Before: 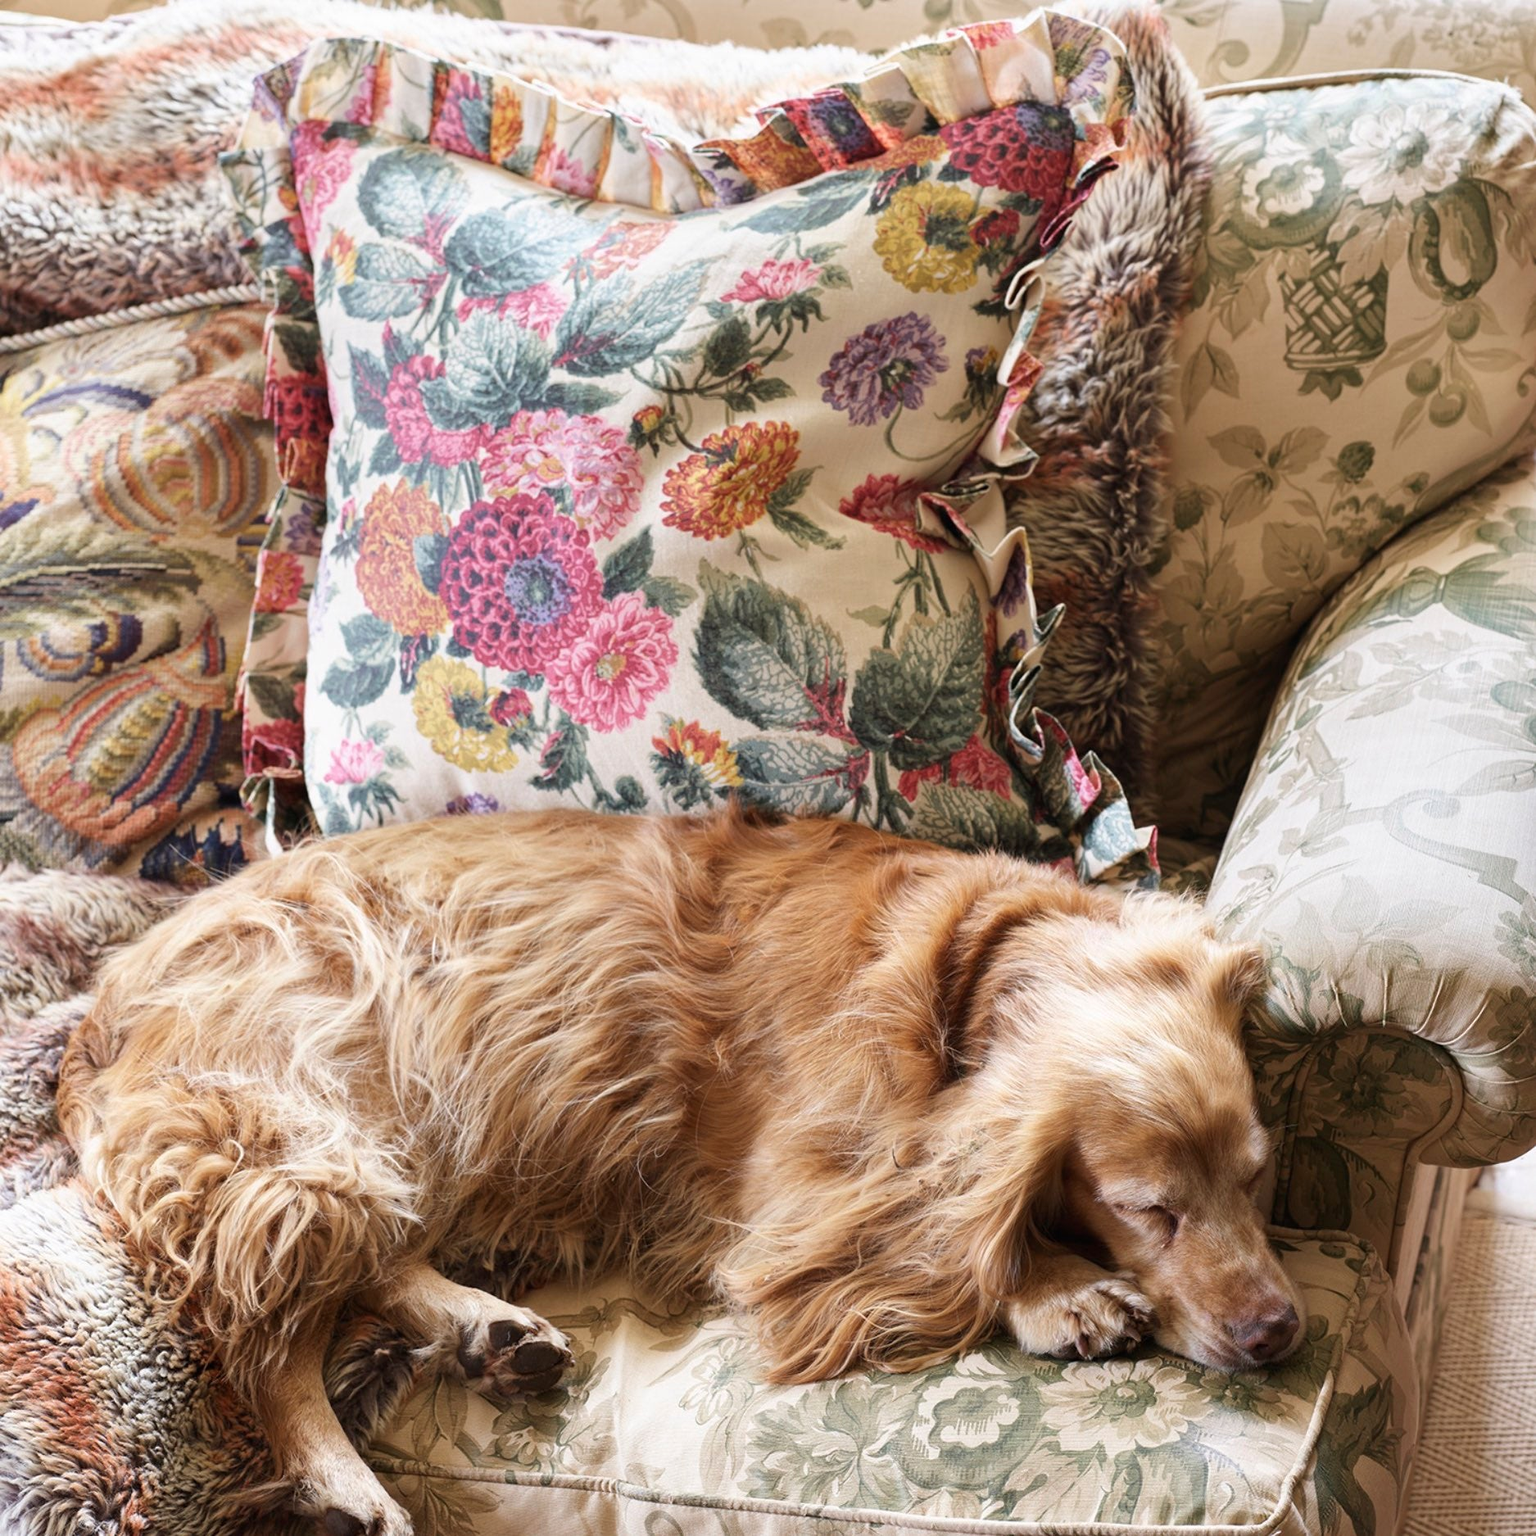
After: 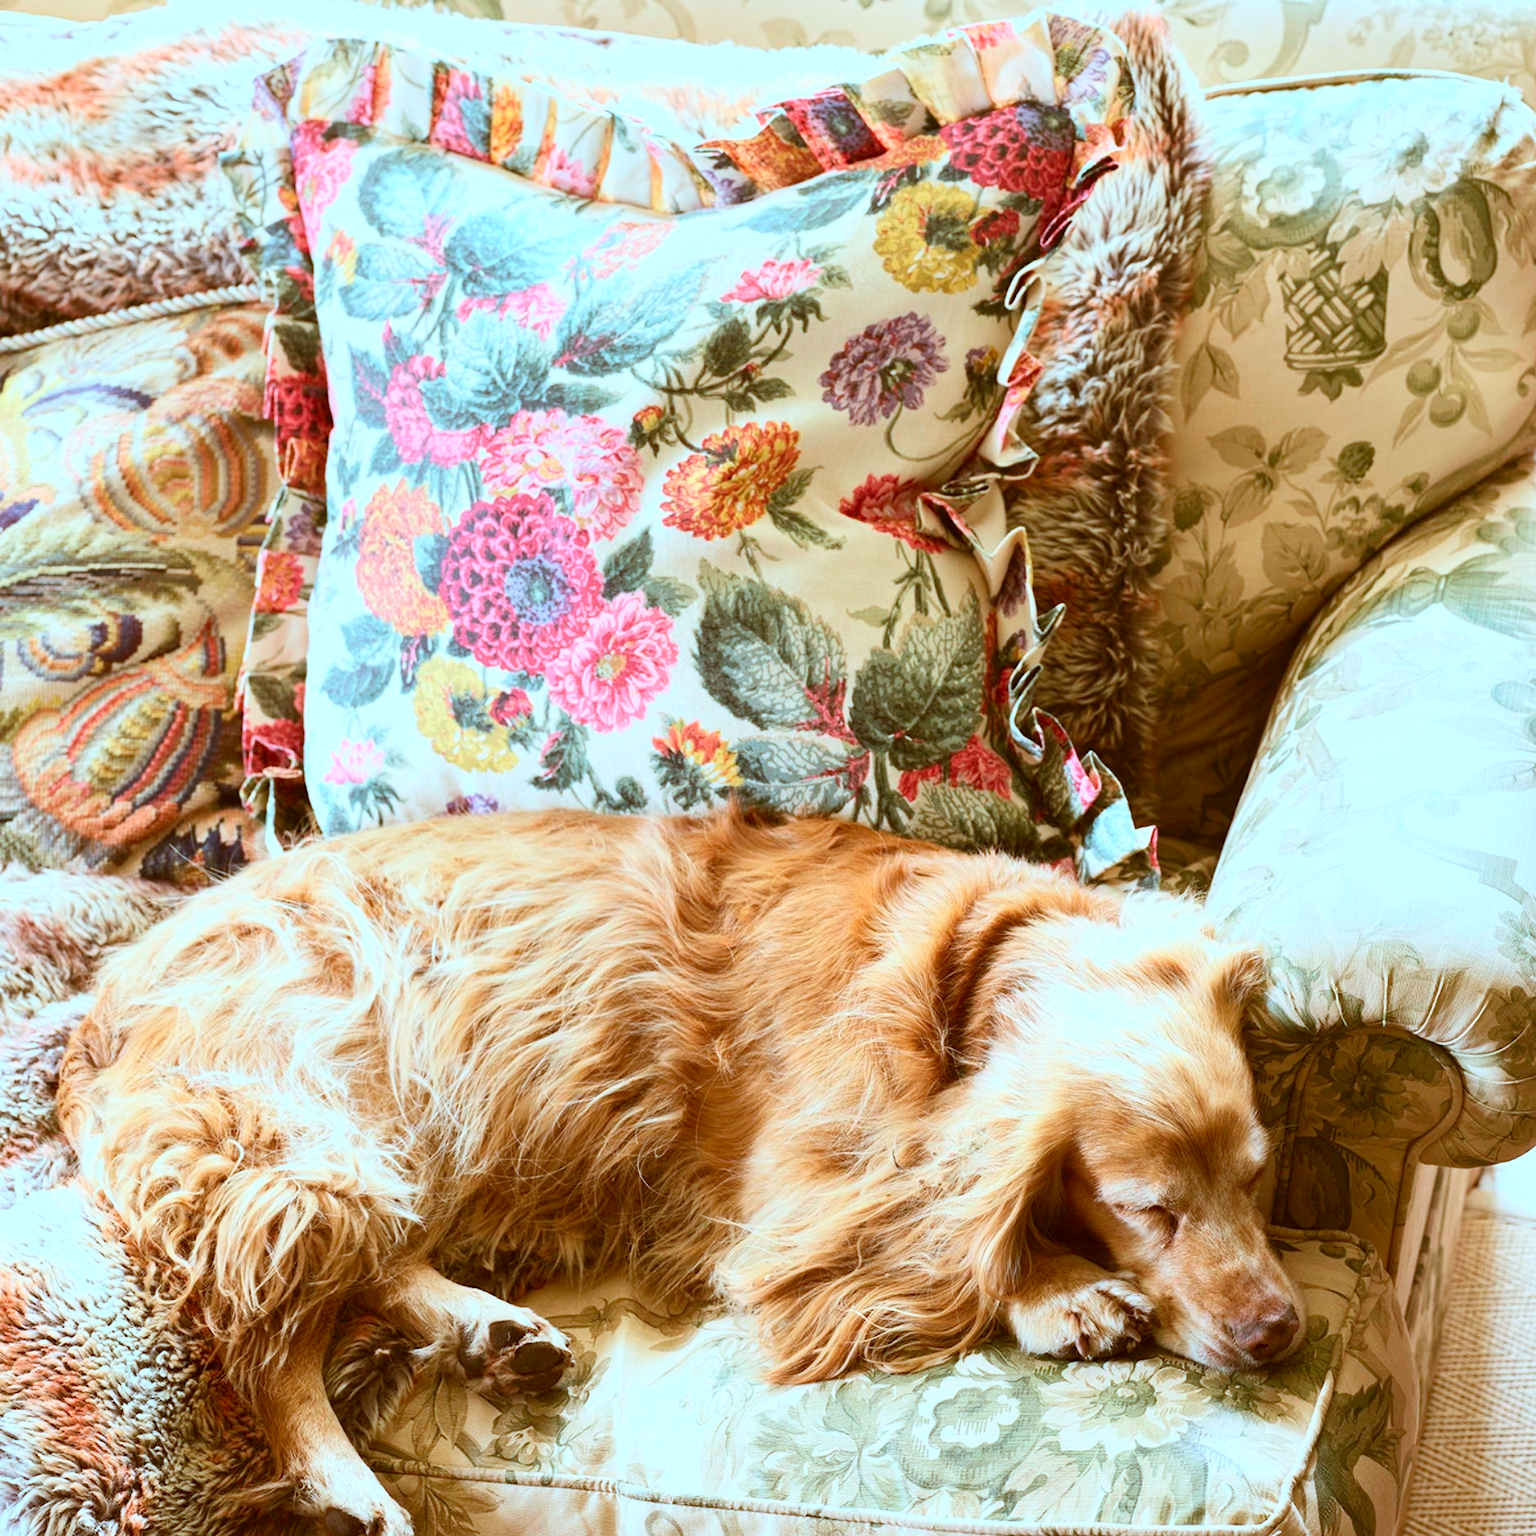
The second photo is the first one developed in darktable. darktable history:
color correction: highlights a* -14.62, highlights b* -16.22, shadows a* 10.12, shadows b* 29.4
contrast brightness saturation: contrast 0.24, brightness 0.26, saturation 0.39
